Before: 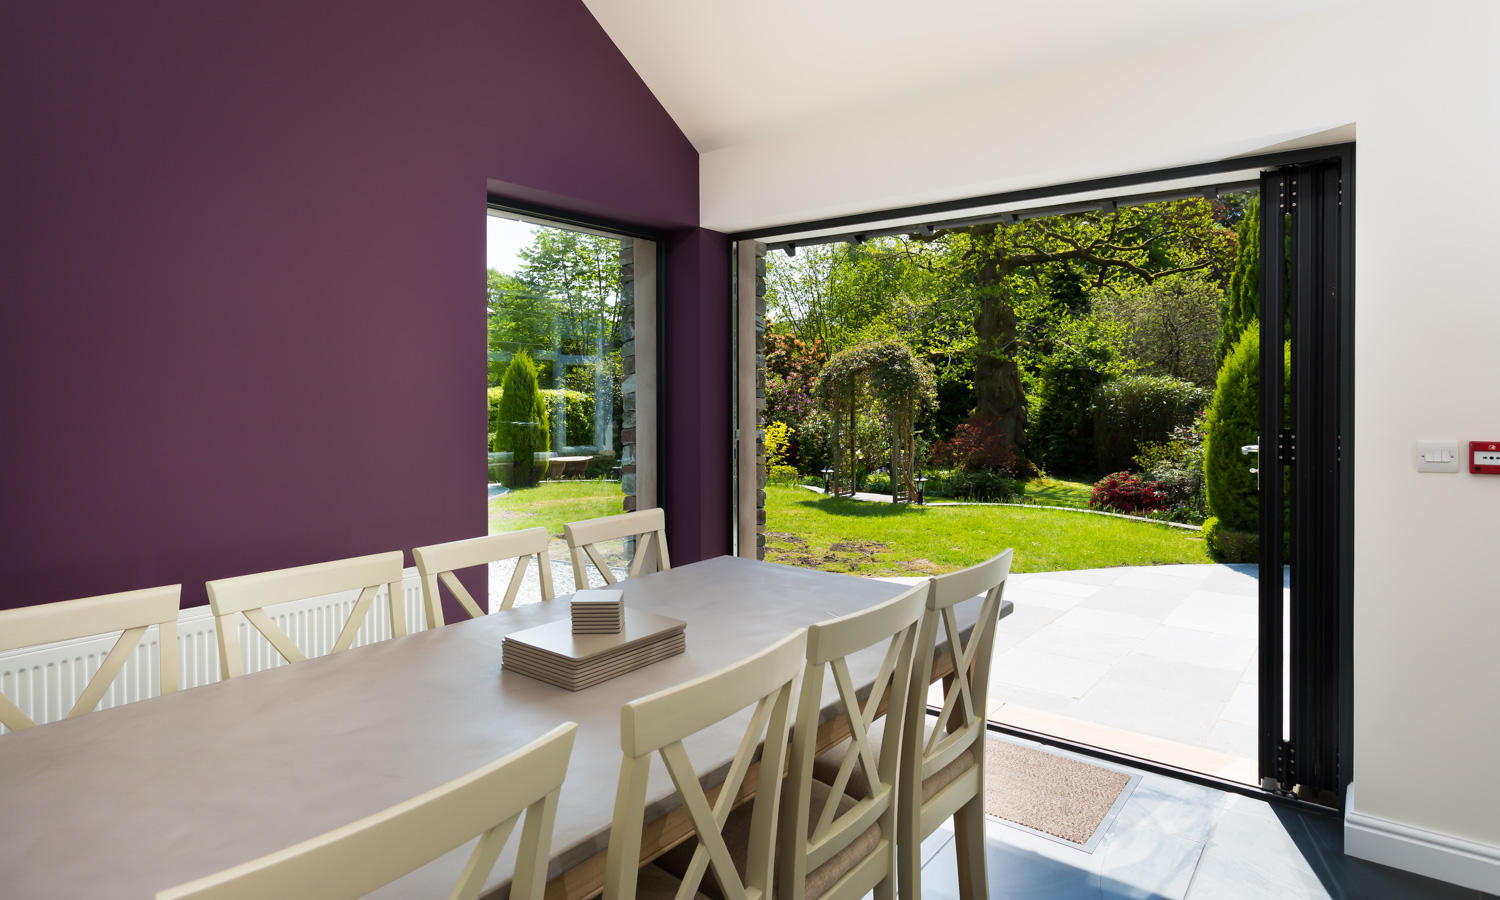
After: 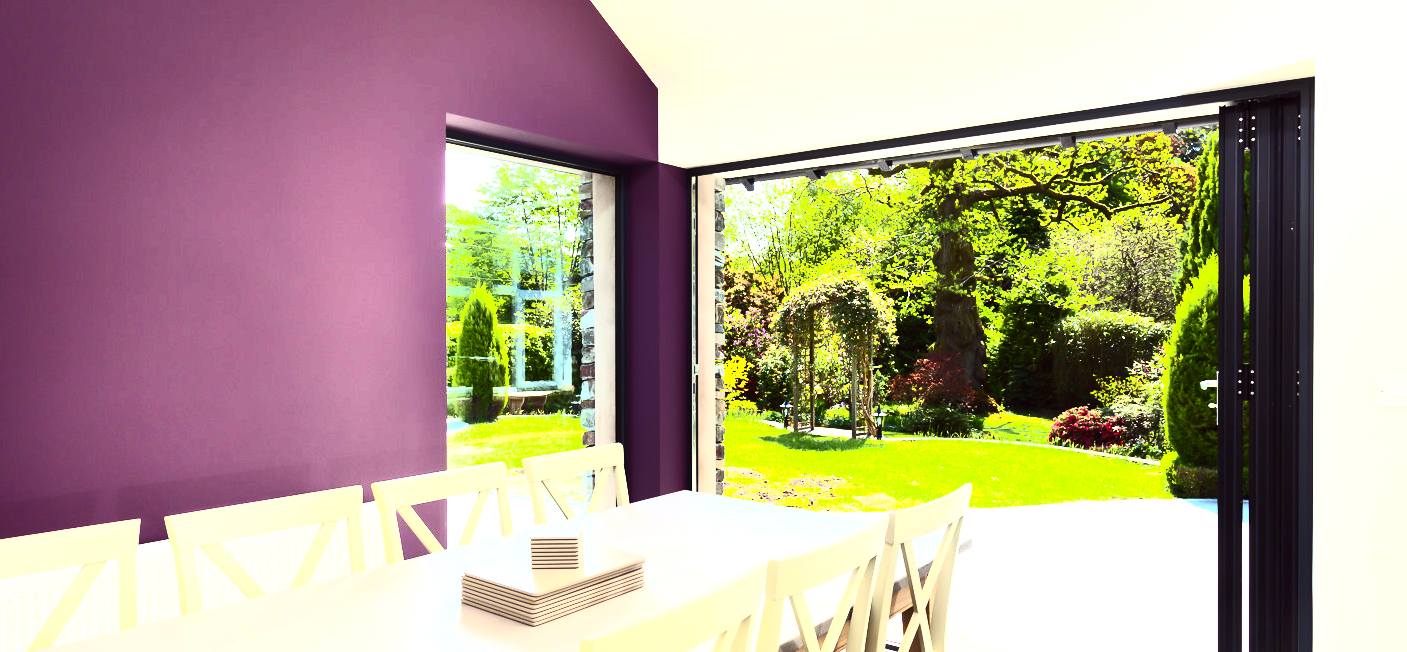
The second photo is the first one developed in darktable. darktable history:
color balance: gamma [0.9, 0.988, 0.975, 1.025], gain [1.05, 1, 1, 1]
contrast brightness saturation: contrast 0.62, brightness 0.34, saturation 0.14
white balance: red 0.988, blue 1.017
crop: left 2.737%, top 7.287%, right 3.421%, bottom 20.179%
color correction: highlights a* -0.95, highlights b* 4.5, shadows a* 3.55
exposure: black level correction 0, exposure 1.35 EV, compensate exposure bias true, compensate highlight preservation false
